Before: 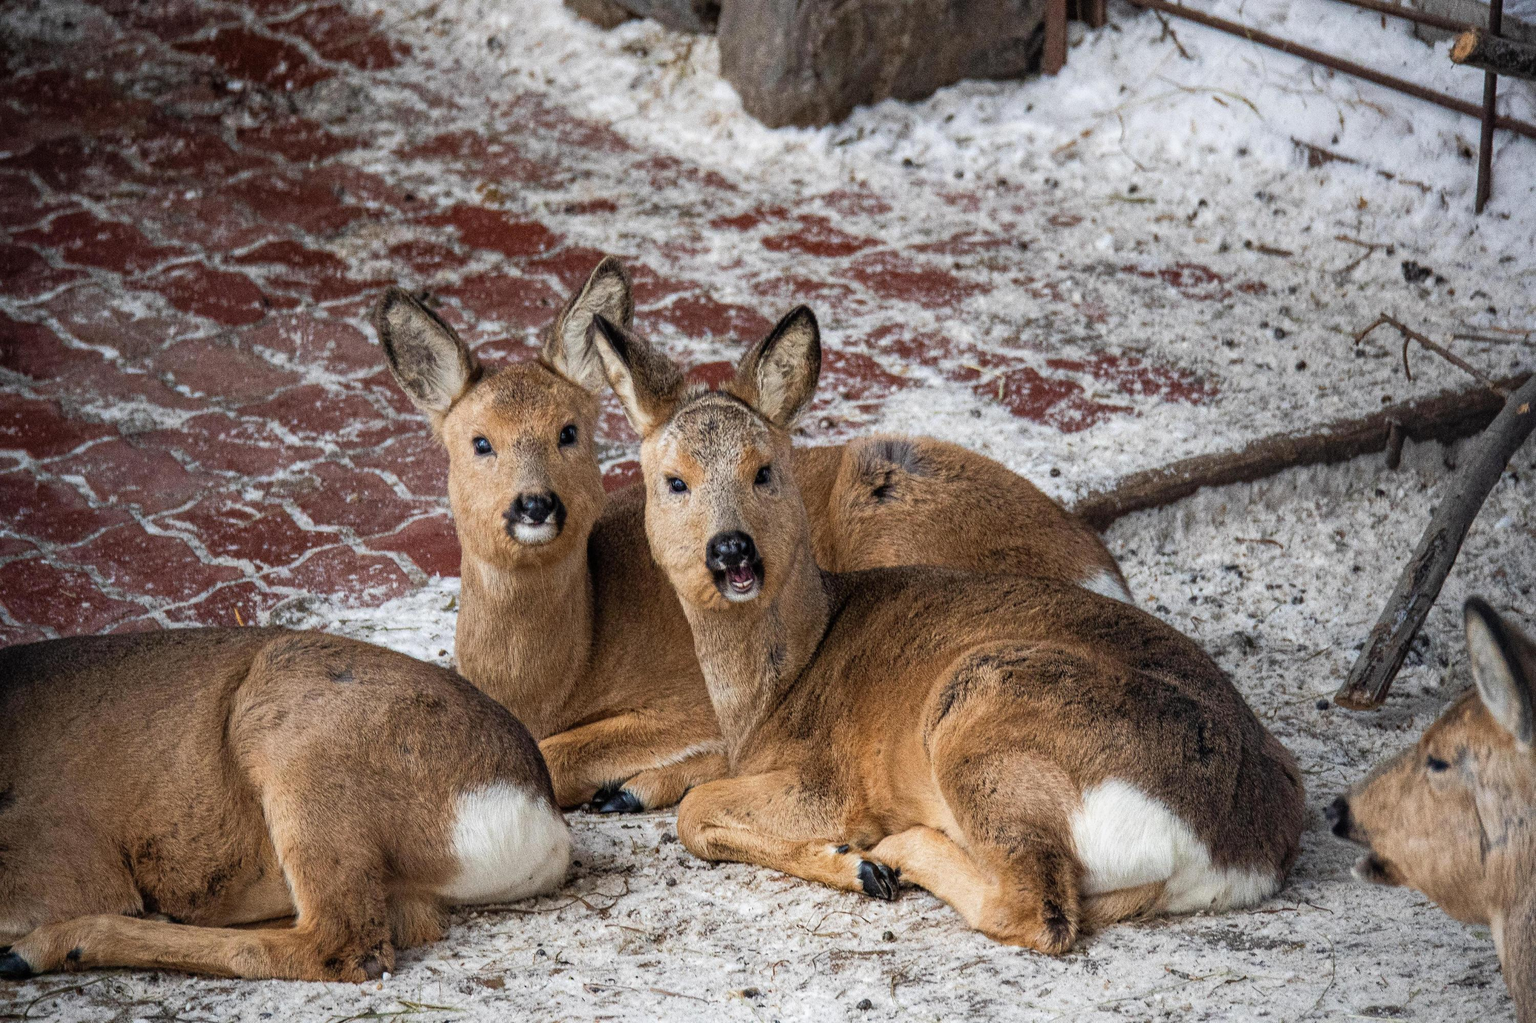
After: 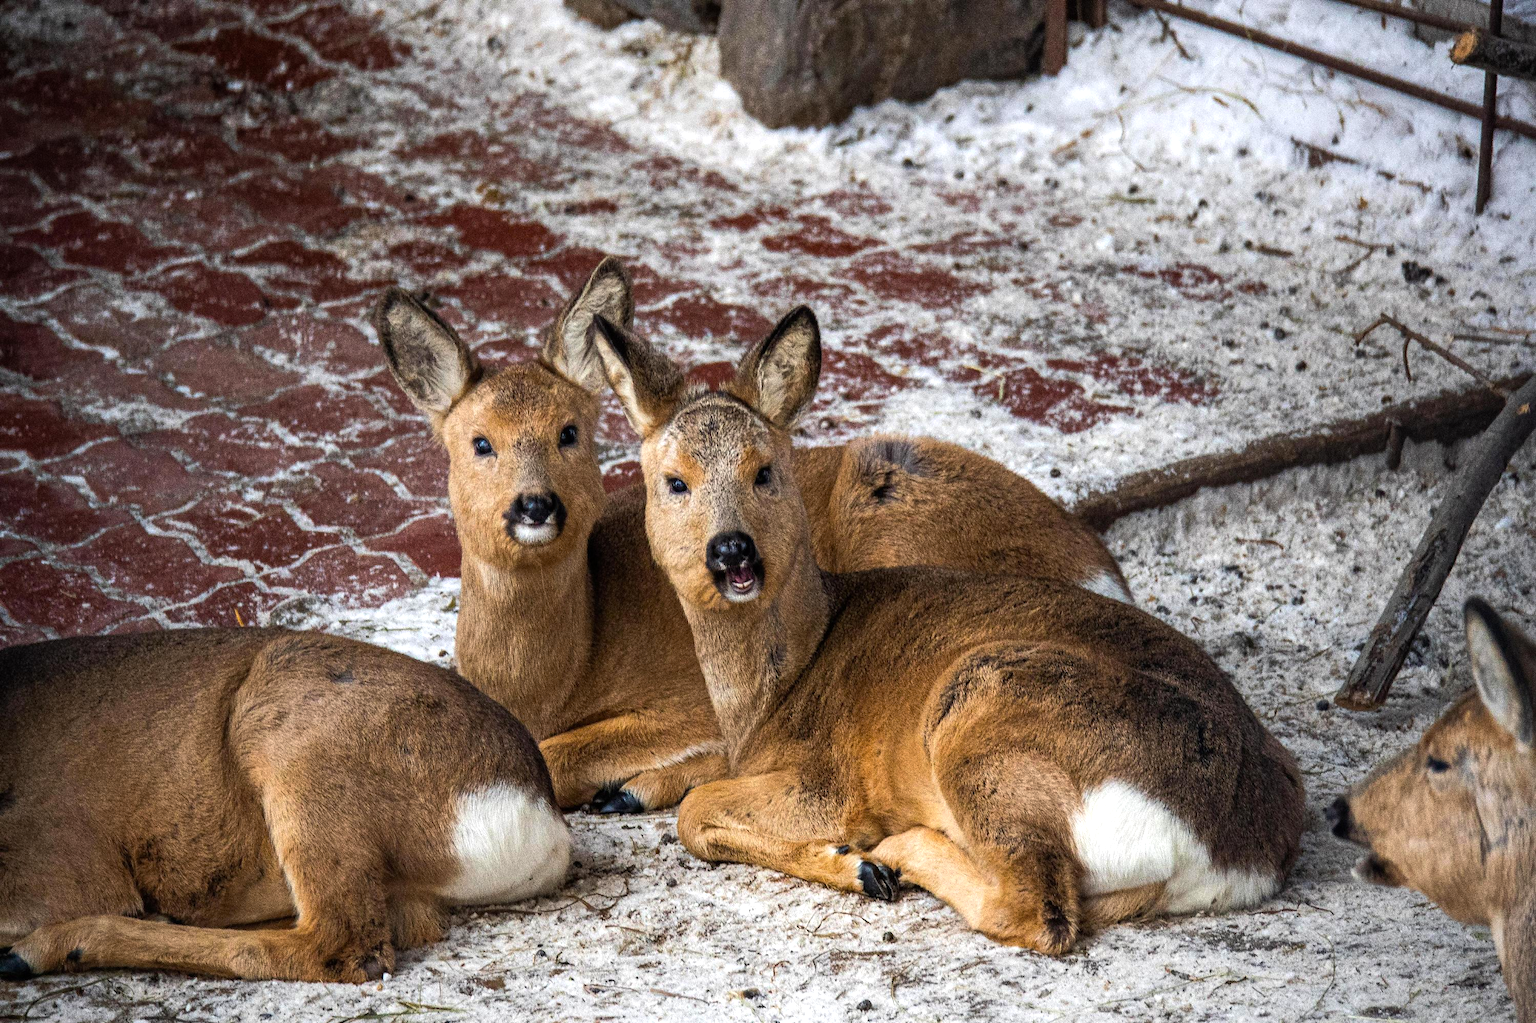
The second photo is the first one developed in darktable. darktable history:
color balance rgb: linear chroma grading › global chroma 15.424%, perceptual saturation grading › global saturation 2.338%, perceptual brilliance grading › highlights 16.06%, perceptual brilliance grading › shadows -13.876%, global vibrance 20%
exposure: exposure -0.205 EV, compensate highlight preservation false
